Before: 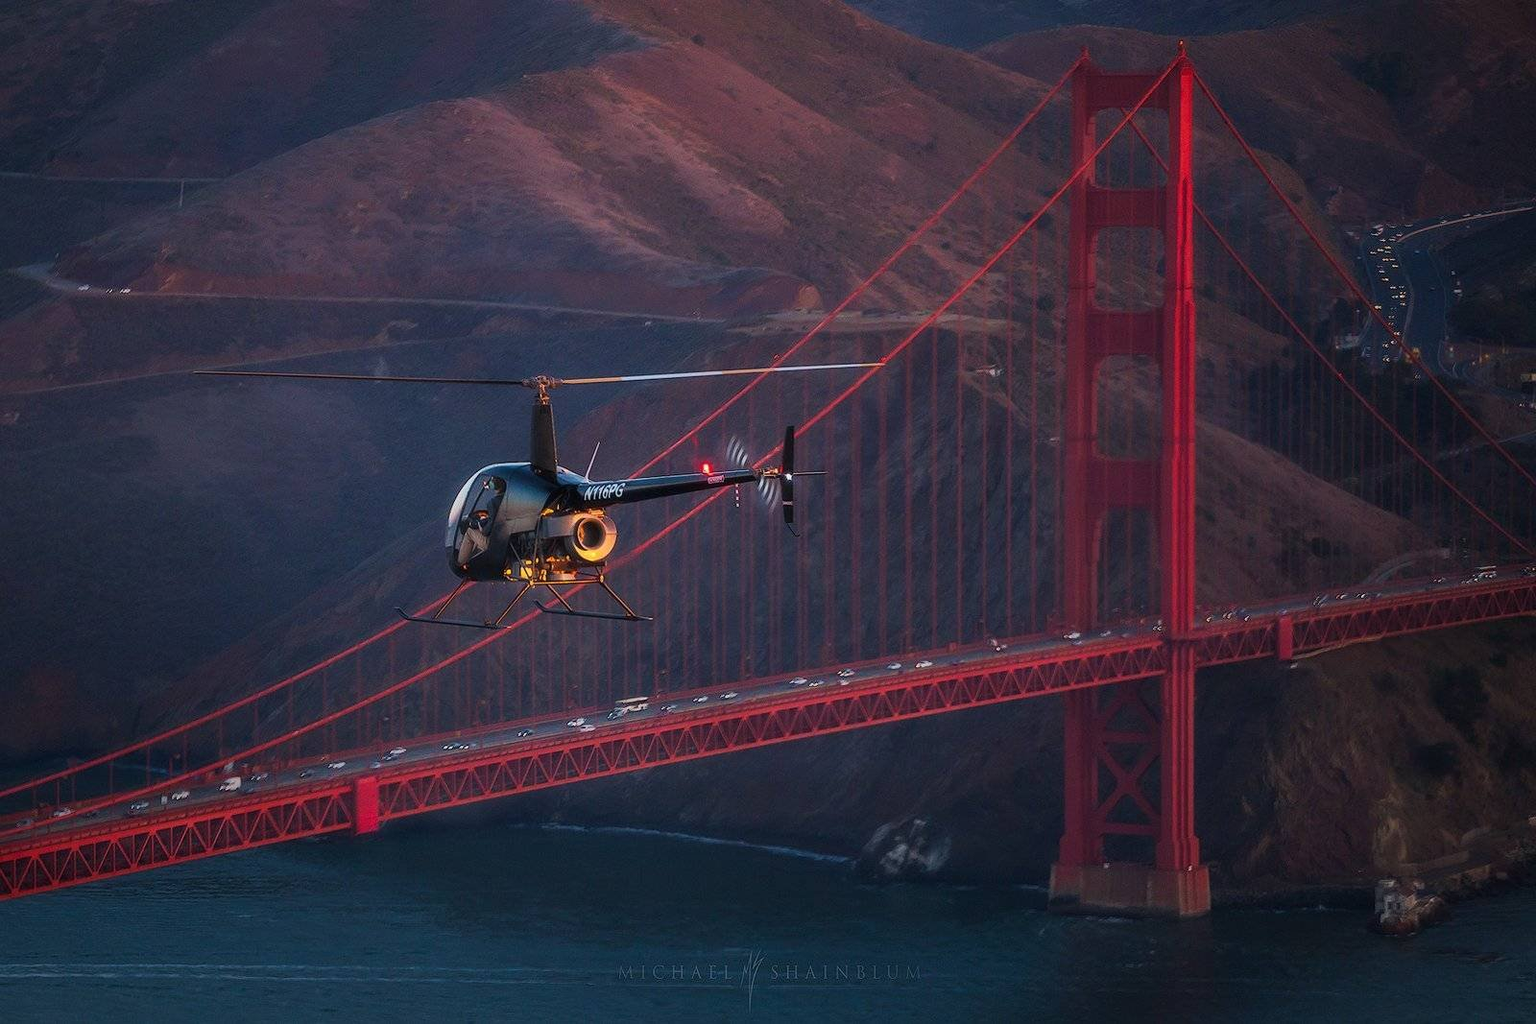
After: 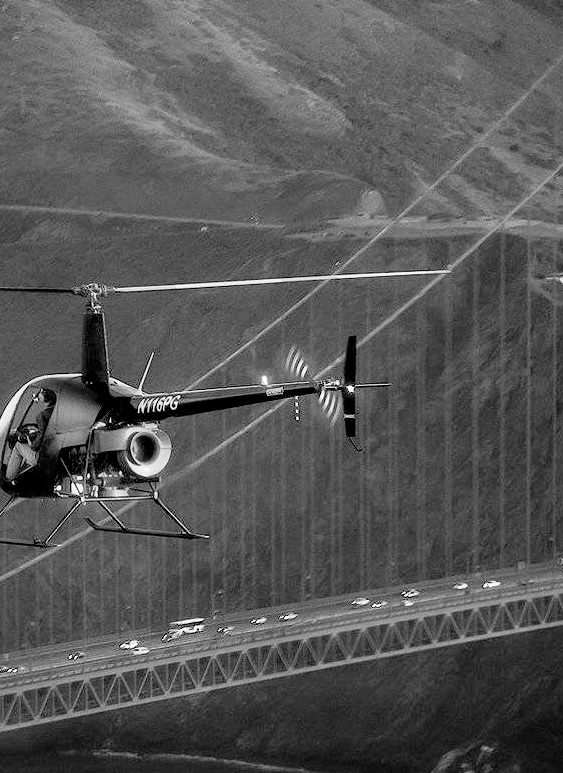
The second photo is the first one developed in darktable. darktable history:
crop and rotate: left 29.476%, top 10.214%, right 35.32%, bottom 17.333%
color balance: output saturation 110%
filmic rgb: black relative exposure -3.72 EV, white relative exposure 2.77 EV, dynamic range scaling -5.32%, hardness 3.03
tone equalizer: -7 EV 0.15 EV, -6 EV 0.6 EV, -5 EV 1.15 EV, -4 EV 1.33 EV, -3 EV 1.15 EV, -2 EV 0.6 EV, -1 EV 0.15 EV, mask exposure compensation -0.5 EV
white balance: emerald 1
monochrome: on, module defaults
